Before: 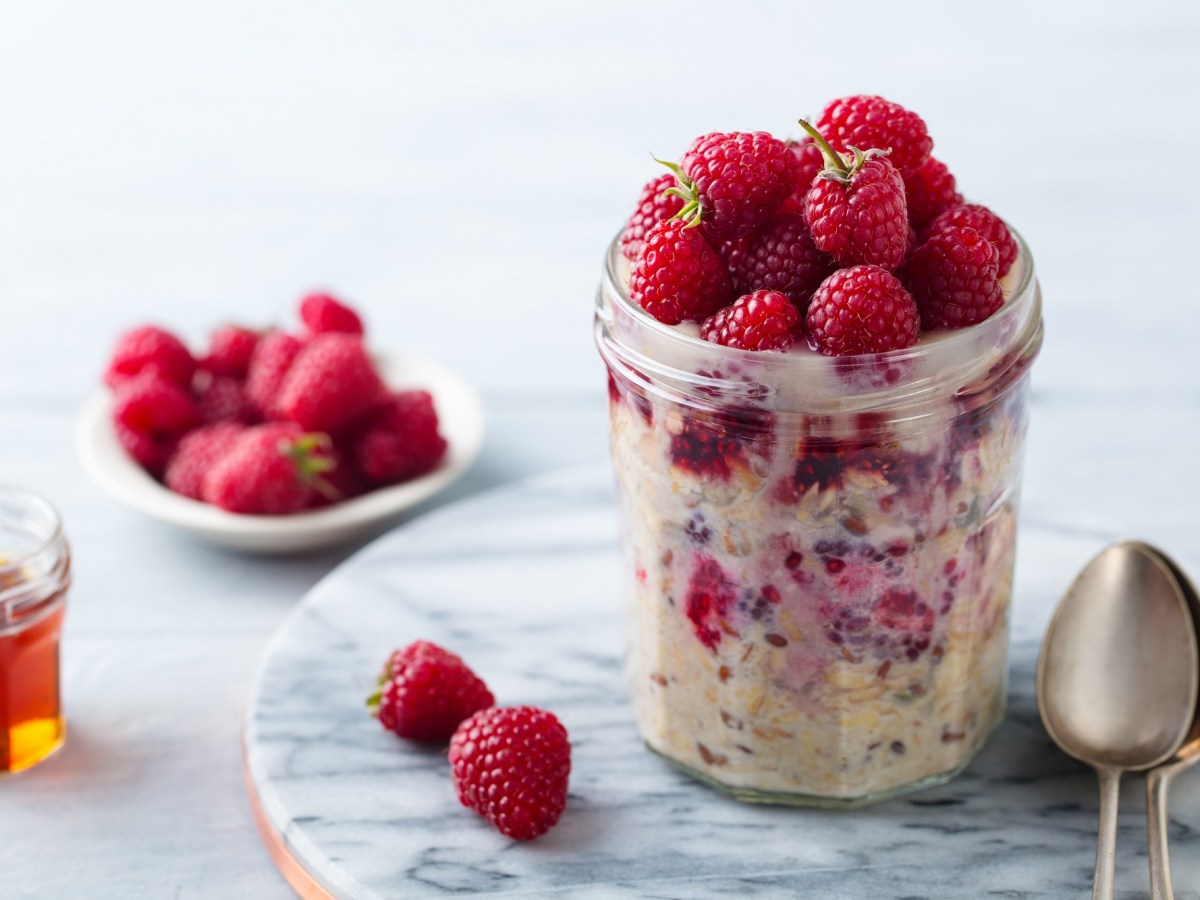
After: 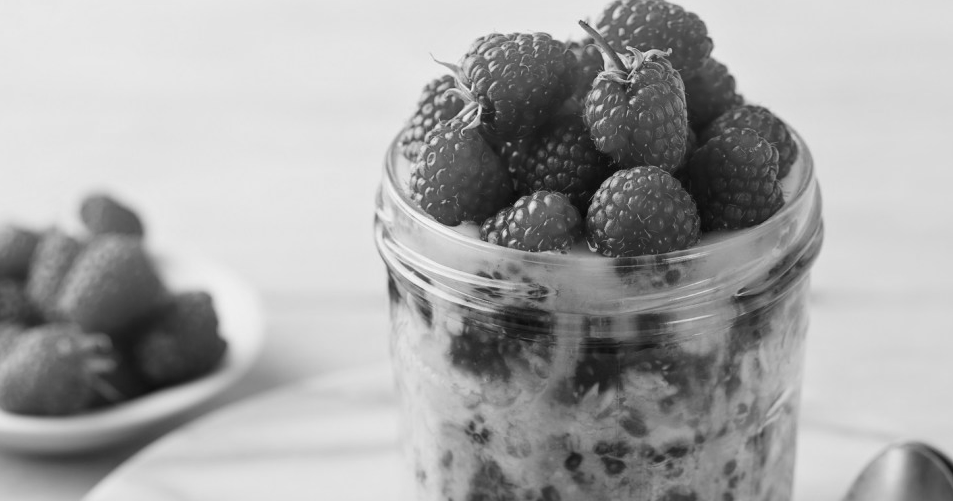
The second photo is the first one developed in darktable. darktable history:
monochrome: a 73.58, b 64.21
crop: left 18.38%, top 11.092%, right 2.134%, bottom 33.217%
